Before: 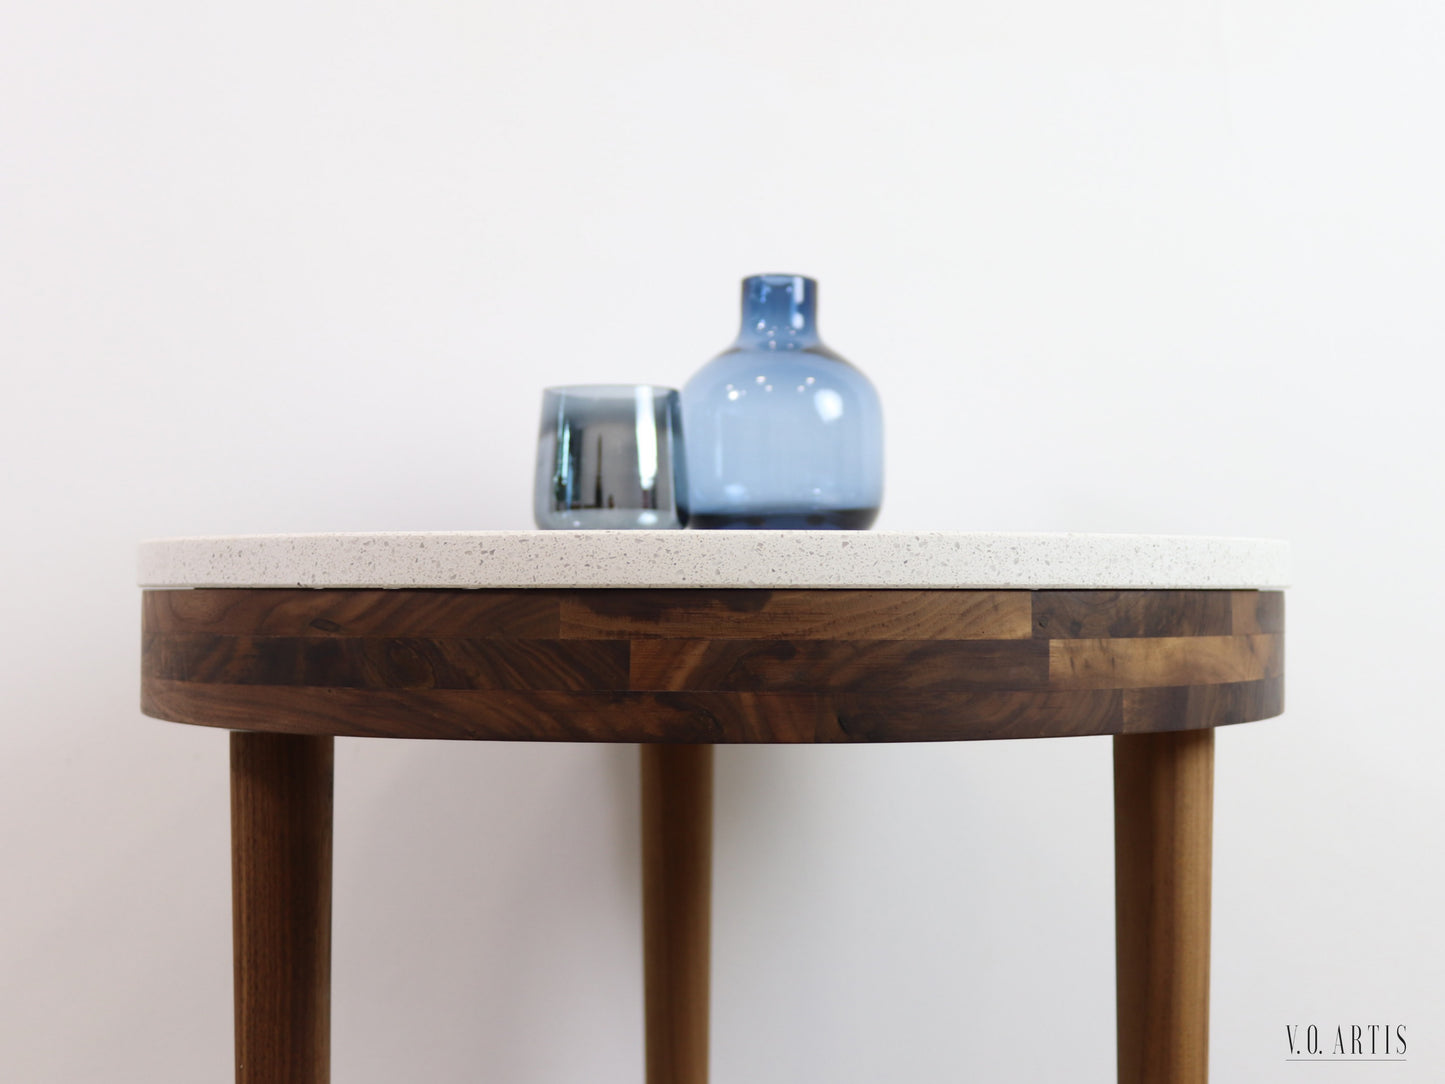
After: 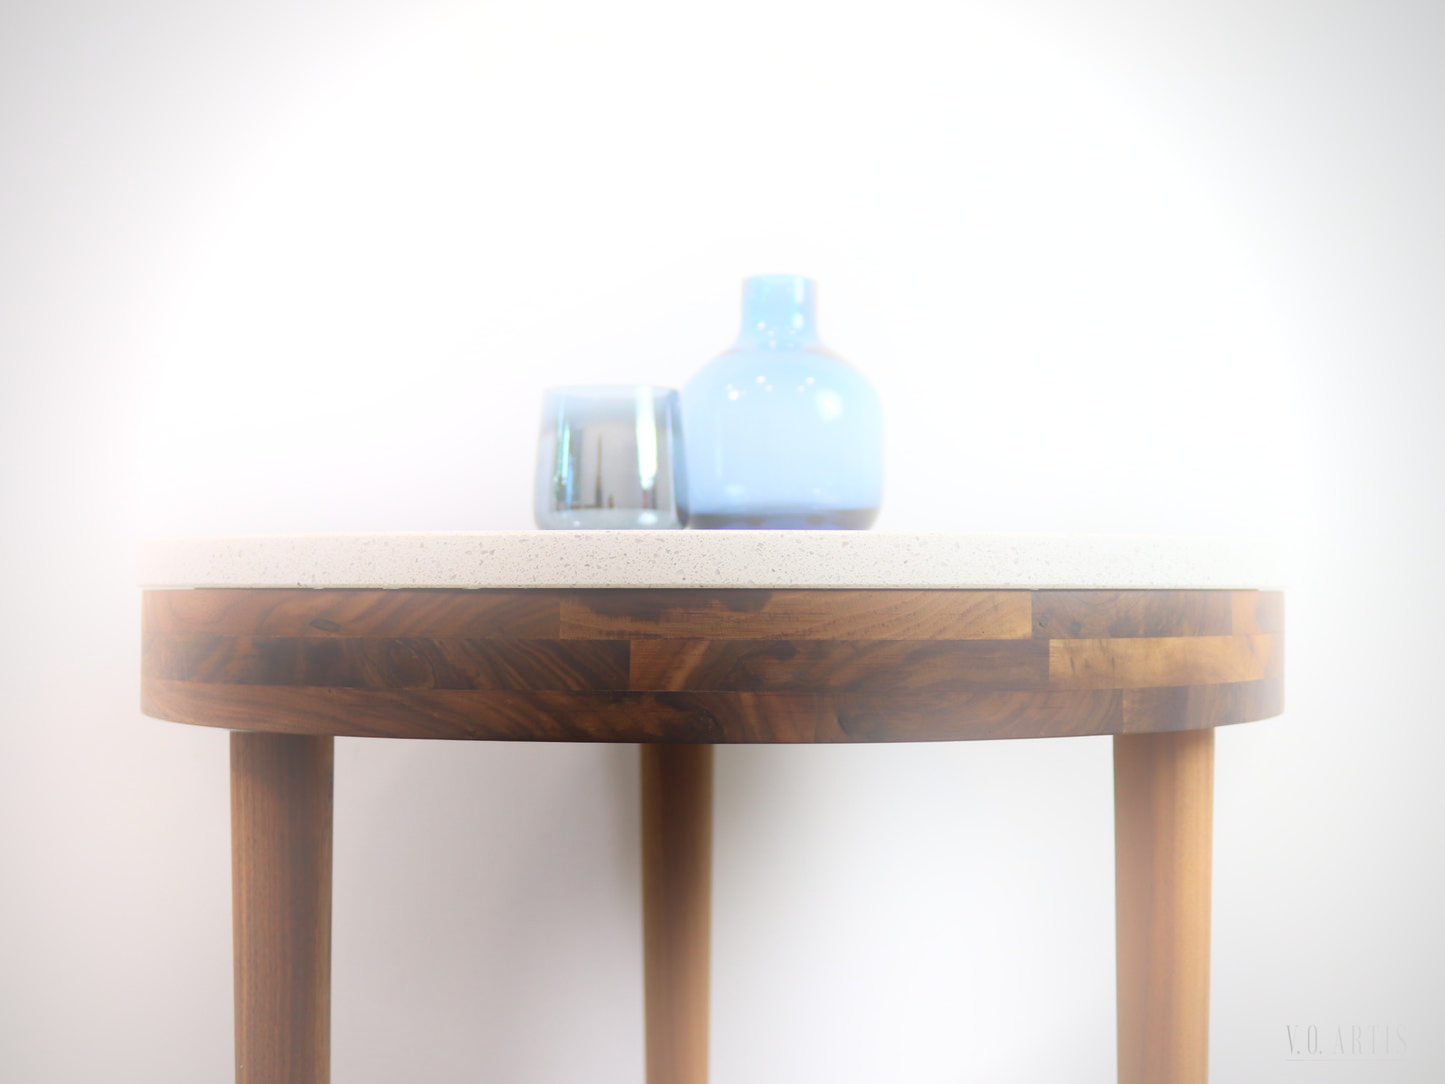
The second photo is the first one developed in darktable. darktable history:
bloom: threshold 82.5%, strength 16.25%
vignetting: fall-off radius 60.92%
